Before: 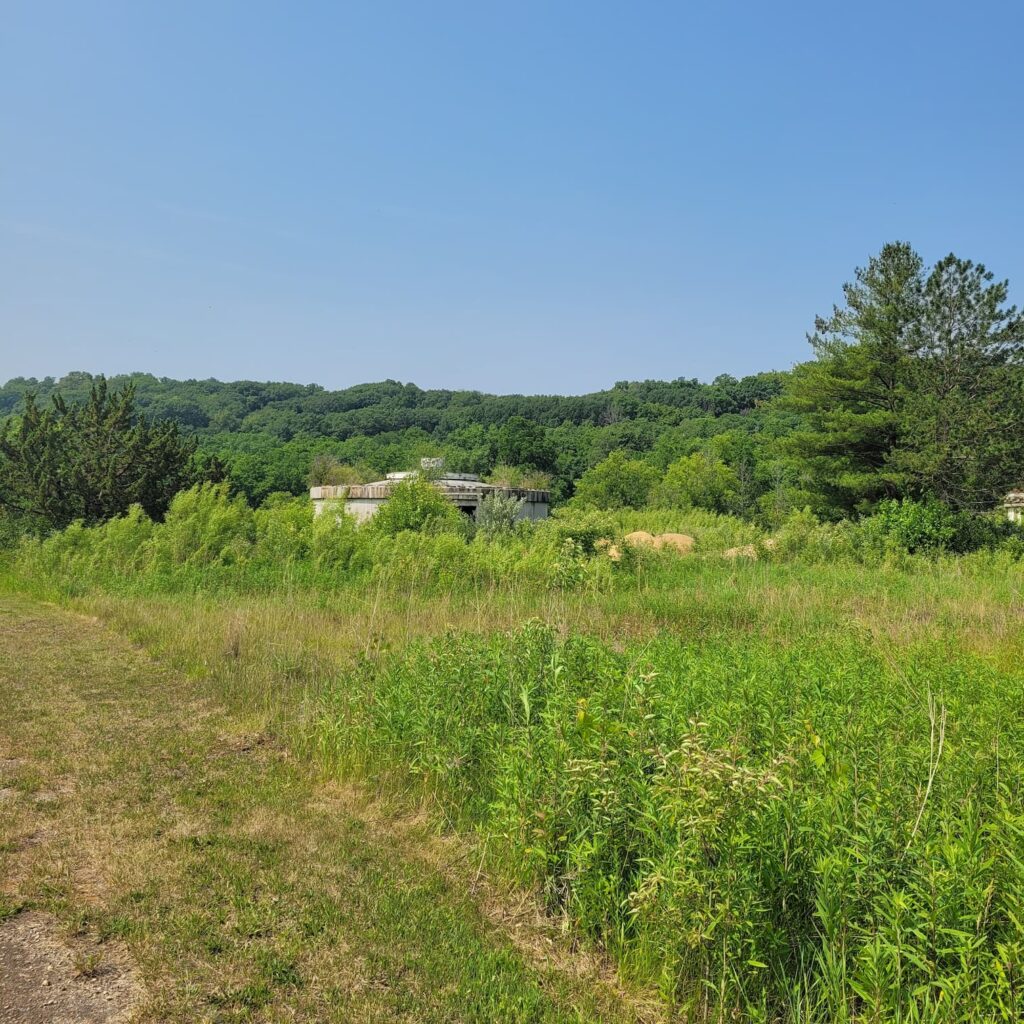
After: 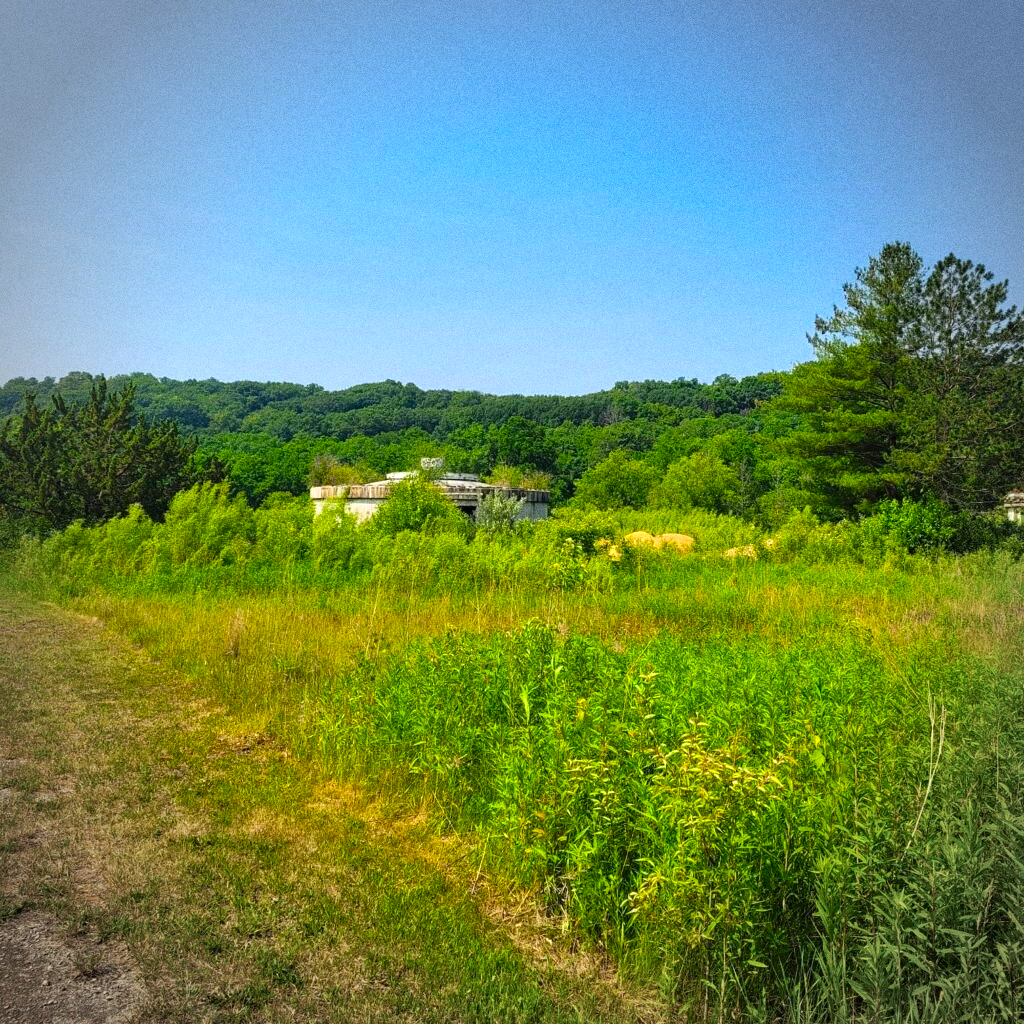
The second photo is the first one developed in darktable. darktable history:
color balance rgb: linear chroma grading › global chroma 15%, perceptual saturation grading › global saturation 30%
contrast brightness saturation: contrast 0.07, brightness -0.13, saturation 0.06
exposure: black level correction -0.002, exposure 0.54 EV, compensate highlight preservation false
grain: coarseness 0.09 ISO, strength 40%
vignetting: fall-off start 71.74%
